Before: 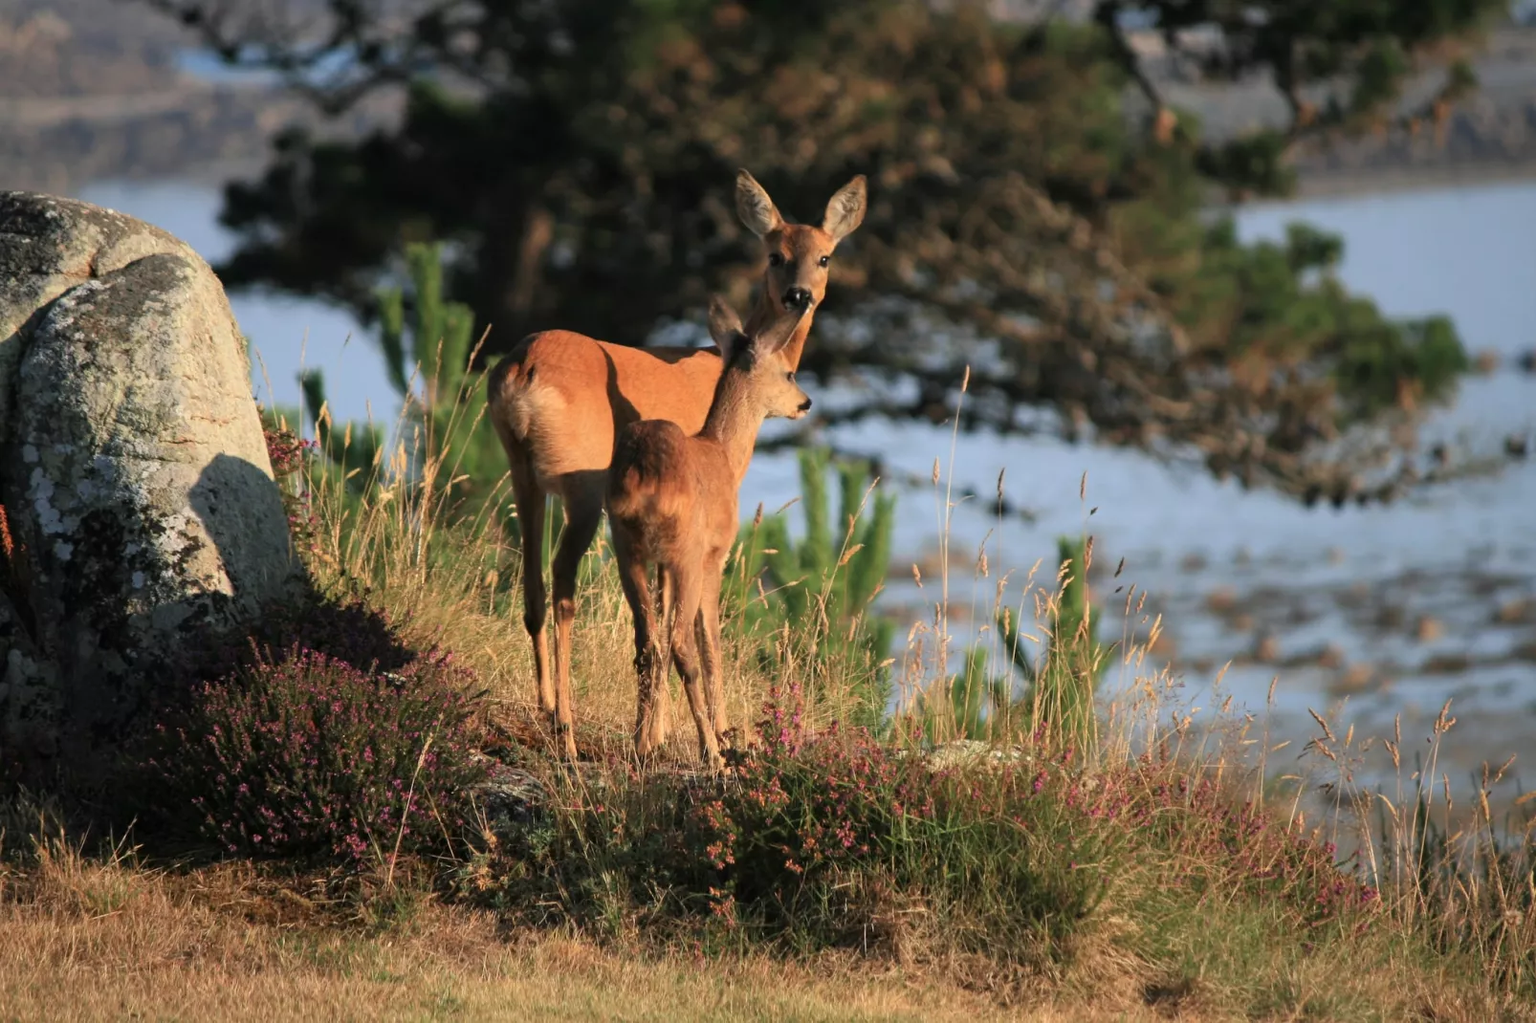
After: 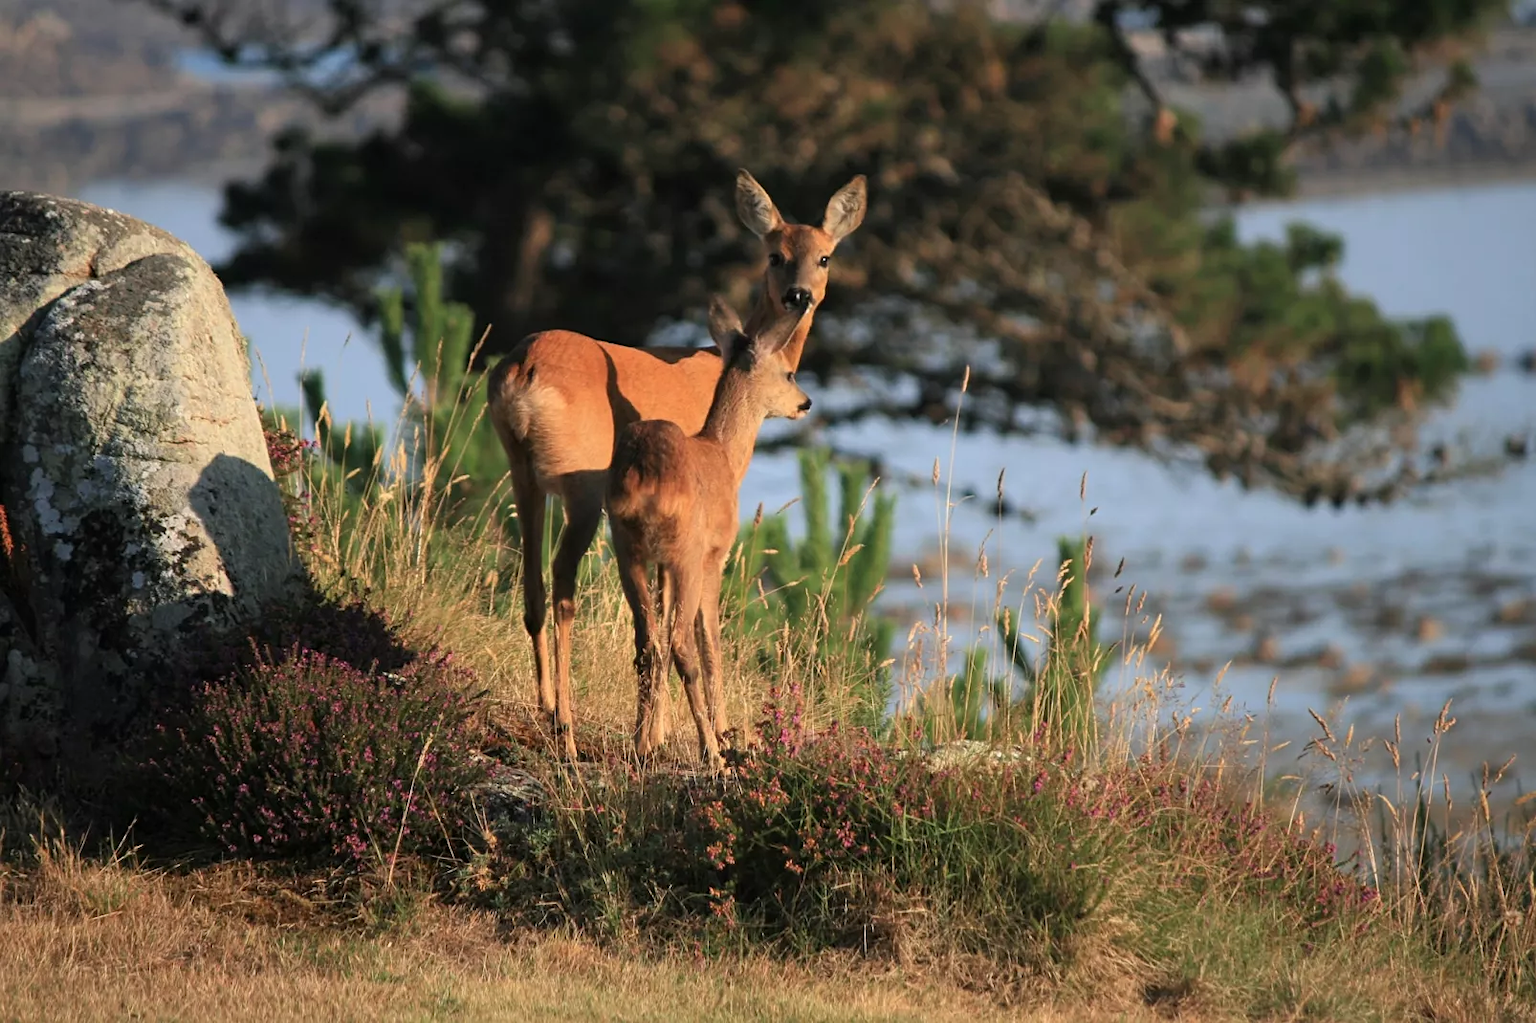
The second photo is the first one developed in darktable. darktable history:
sharpen: amount 0.204
